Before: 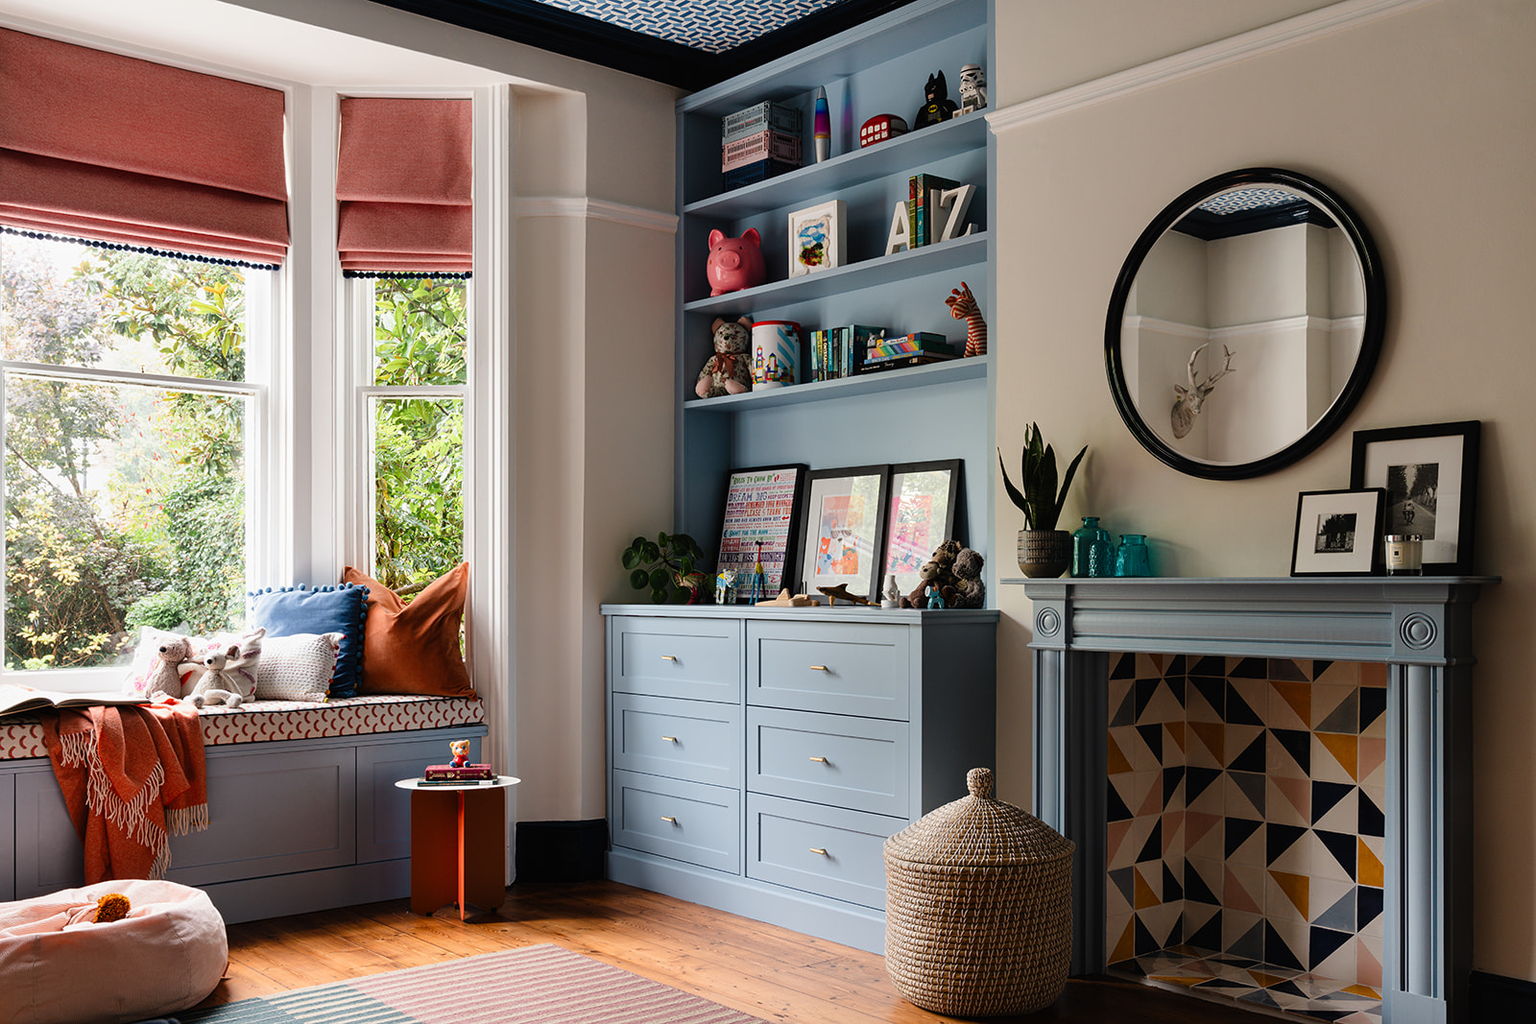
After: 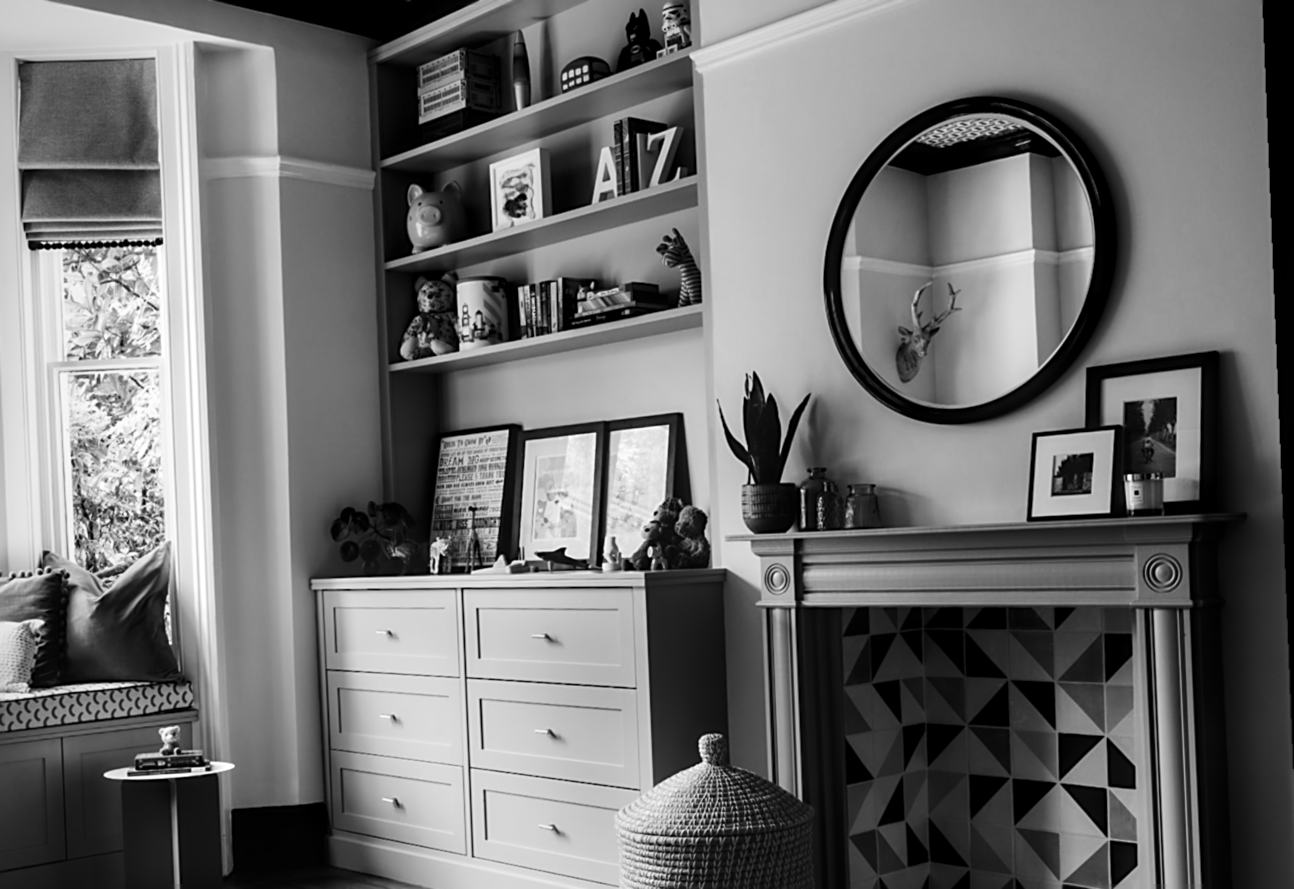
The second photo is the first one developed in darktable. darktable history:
rotate and perspective: rotation -2.29°, automatic cropping off
lowpass: radius 0.76, contrast 1.56, saturation 0, unbound 0
crop and rotate: left 20.74%, top 7.912%, right 0.375%, bottom 13.378%
vignetting: fall-off radius 60.92%
sharpen: on, module defaults
contrast equalizer: octaves 7, y [[0.502, 0.505, 0.512, 0.529, 0.564, 0.588], [0.5 ×6], [0.502, 0.505, 0.512, 0.529, 0.564, 0.588], [0, 0.001, 0.001, 0.004, 0.008, 0.011], [0, 0.001, 0.001, 0.004, 0.008, 0.011]], mix -1
exposure: exposure -0.01 EV, compensate highlight preservation false
local contrast: detail 130%
